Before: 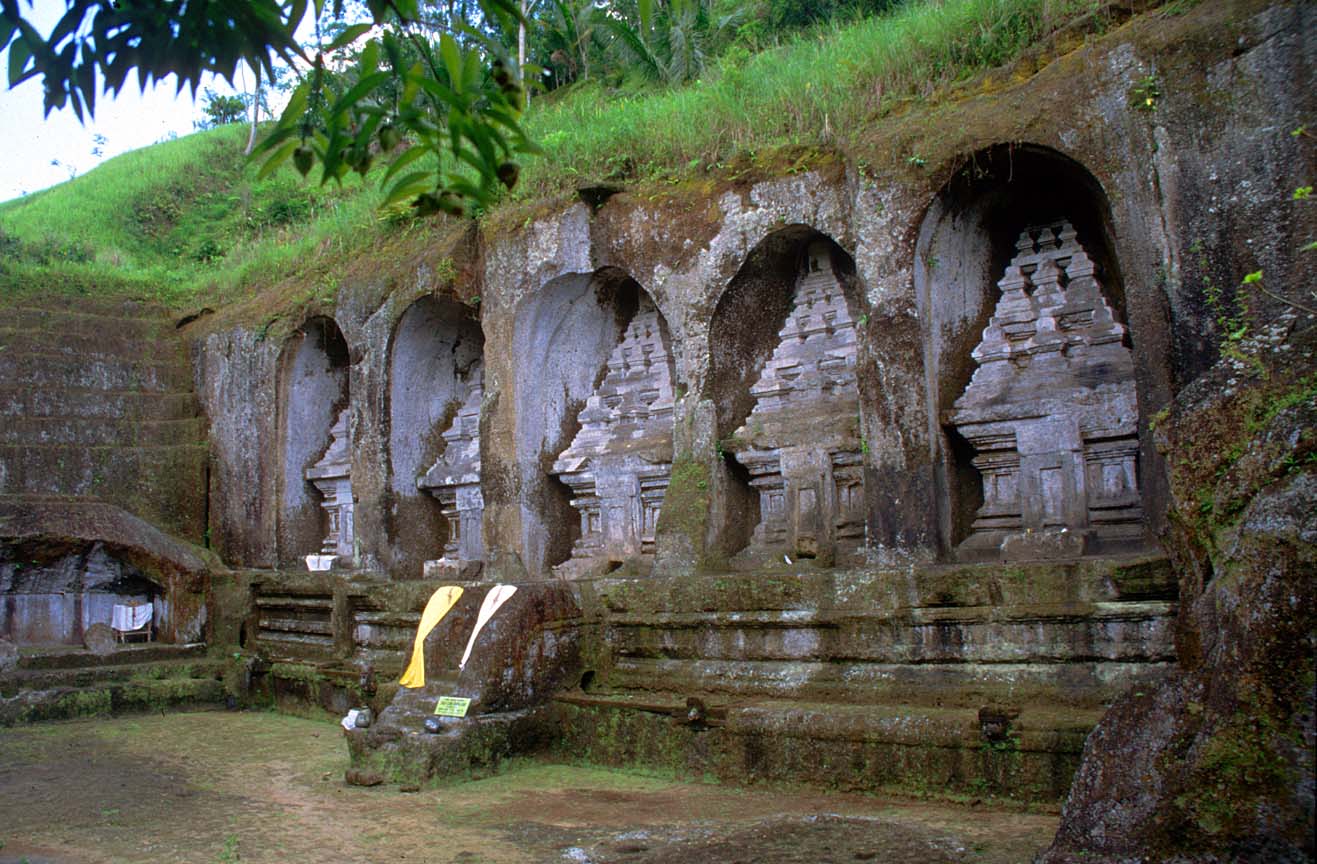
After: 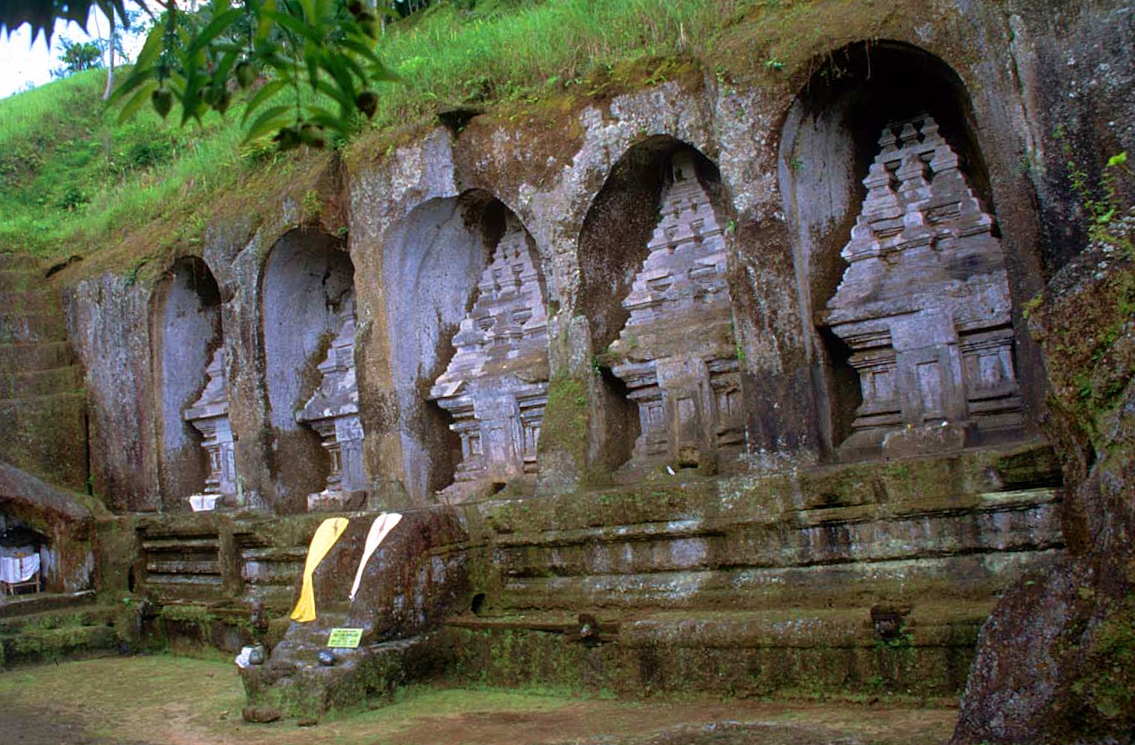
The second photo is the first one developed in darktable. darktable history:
crop and rotate: angle 3.59°, left 5.736%, top 5.677%
velvia: on, module defaults
